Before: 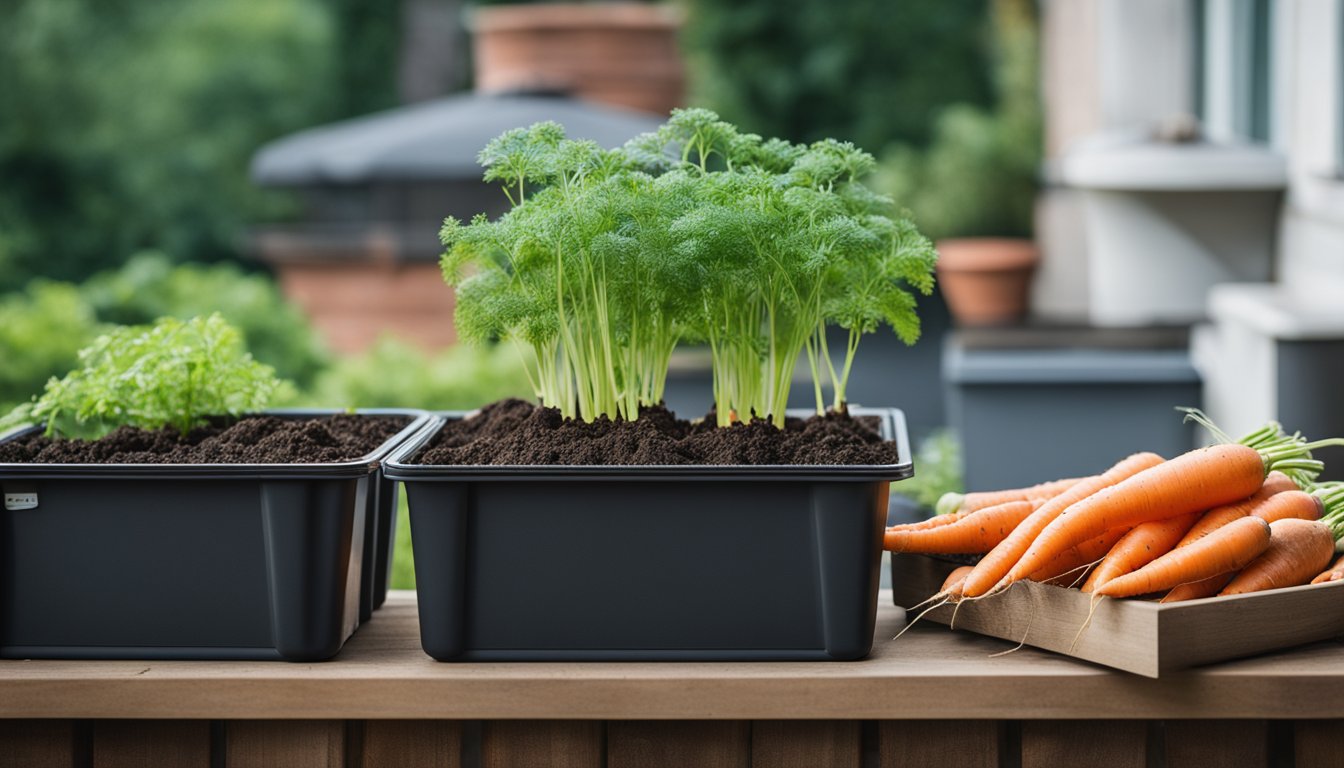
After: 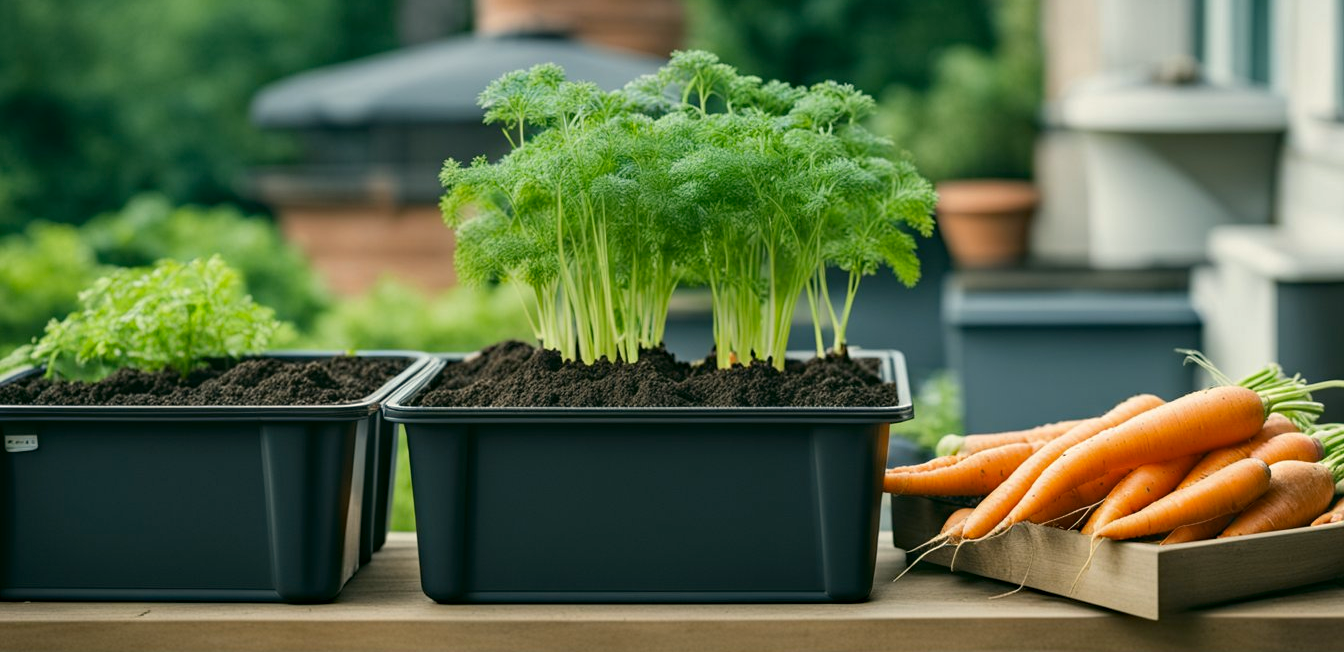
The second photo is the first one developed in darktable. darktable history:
crop: top 7.591%, bottom 7.512%
haze removal: compatibility mode true, adaptive false
color correction: highlights a* -0.625, highlights b* 9.25, shadows a* -9.21, shadows b* 0.837
